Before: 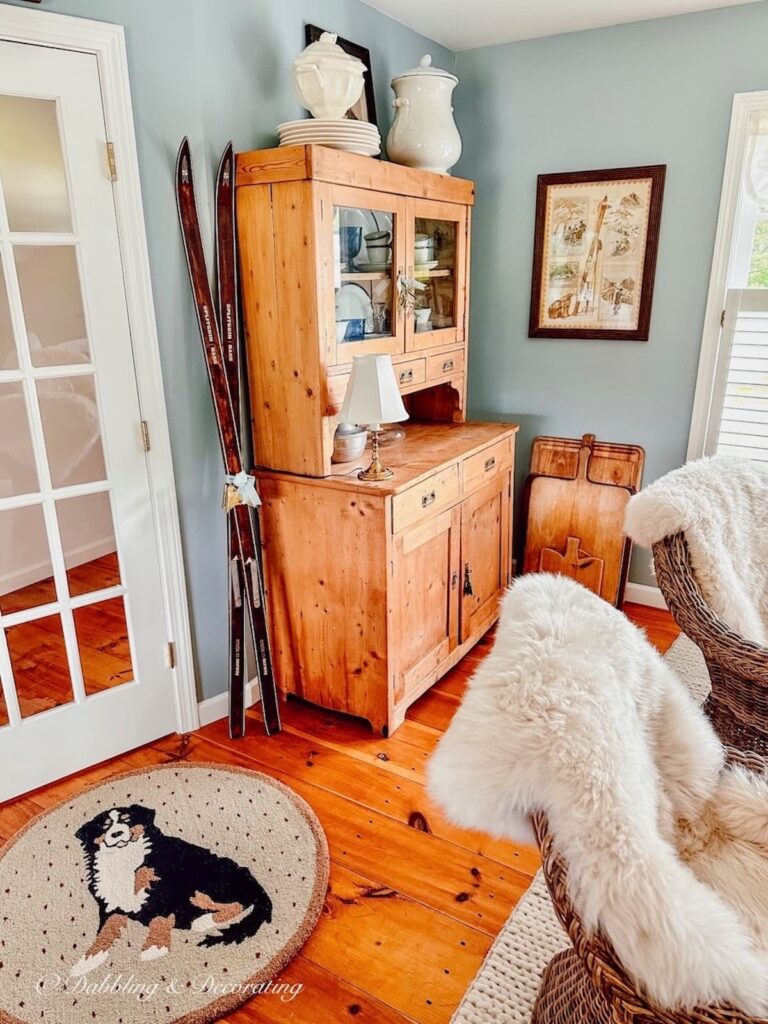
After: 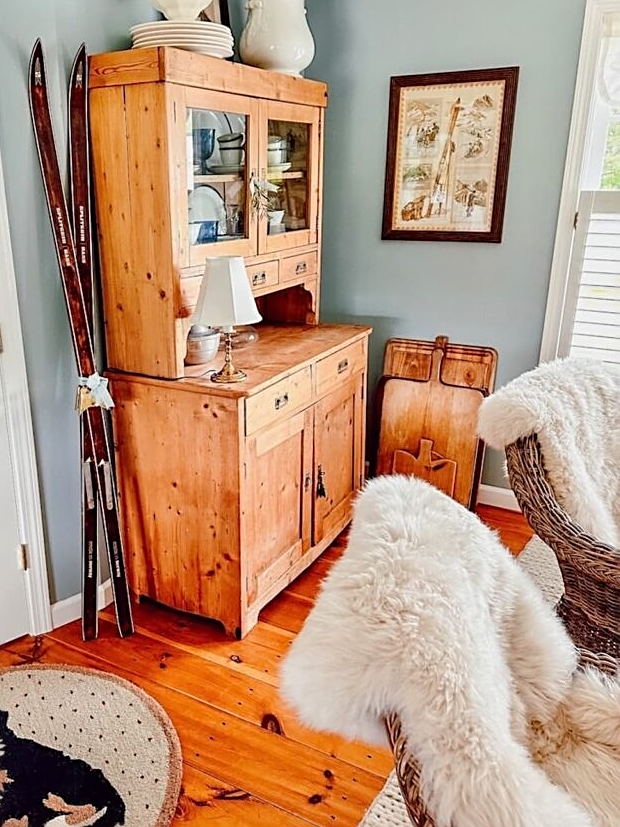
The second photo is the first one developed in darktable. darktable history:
sharpen: on, module defaults
crop: left 19.159%, top 9.58%, bottom 9.58%
